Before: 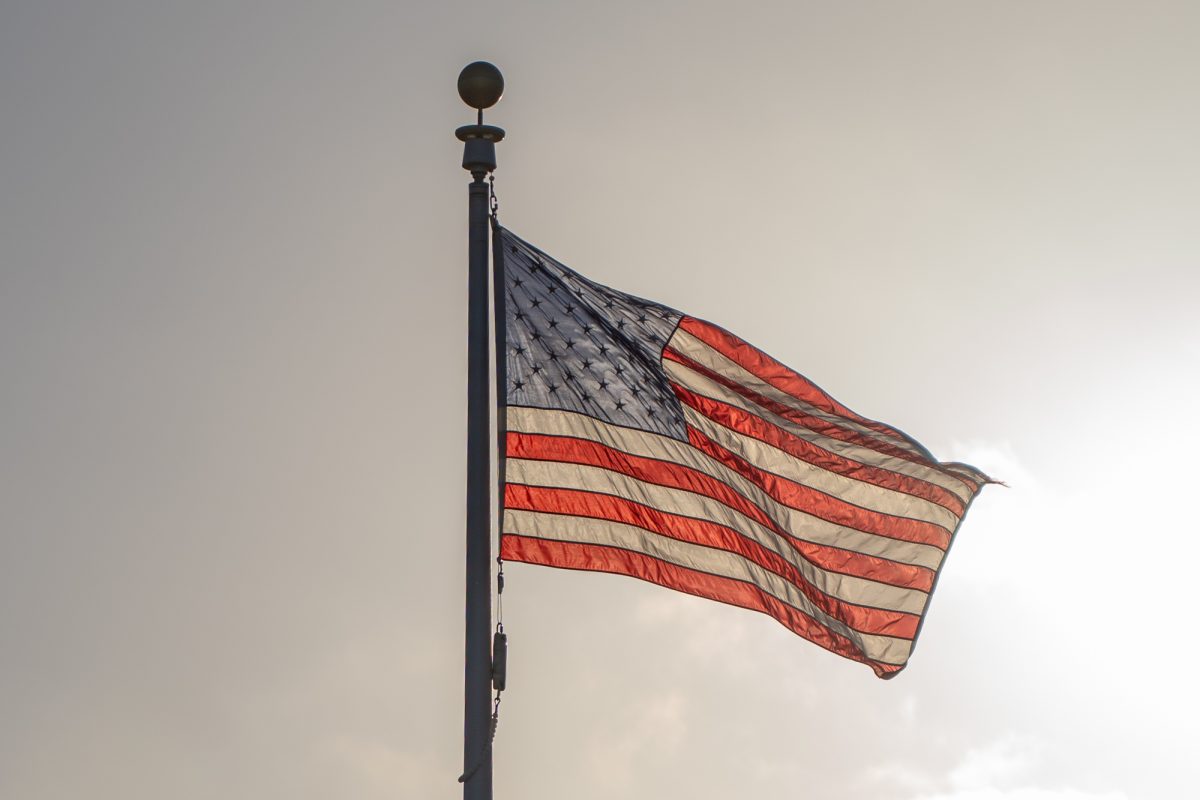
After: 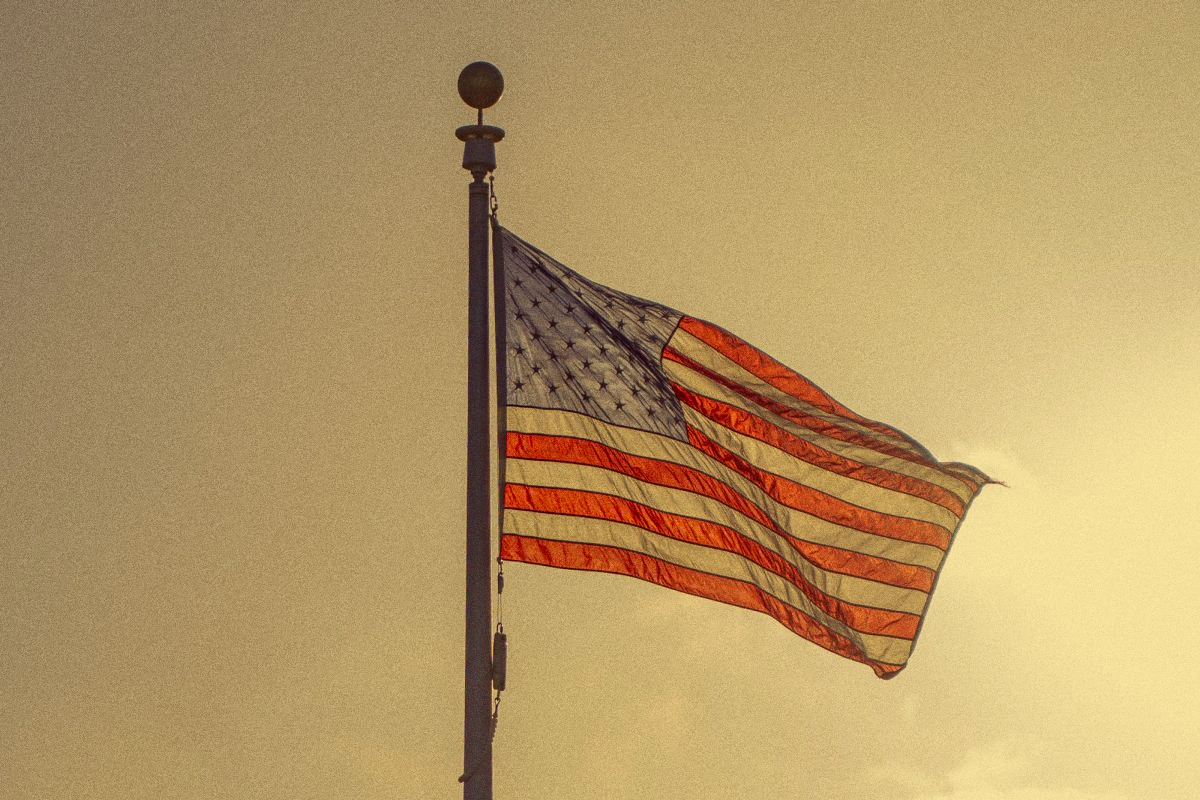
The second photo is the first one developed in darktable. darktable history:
color correction: highlights a* -0.482, highlights b* 40, shadows a* 9.8, shadows b* -0.161
tone equalizer: -8 EV 0.25 EV, -7 EV 0.417 EV, -6 EV 0.417 EV, -5 EV 0.25 EV, -3 EV -0.25 EV, -2 EV -0.417 EV, -1 EV -0.417 EV, +0 EV -0.25 EV, edges refinement/feathering 500, mask exposure compensation -1.57 EV, preserve details guided filter
grain: coarseness 9.61 ISO, strength 35.62%
